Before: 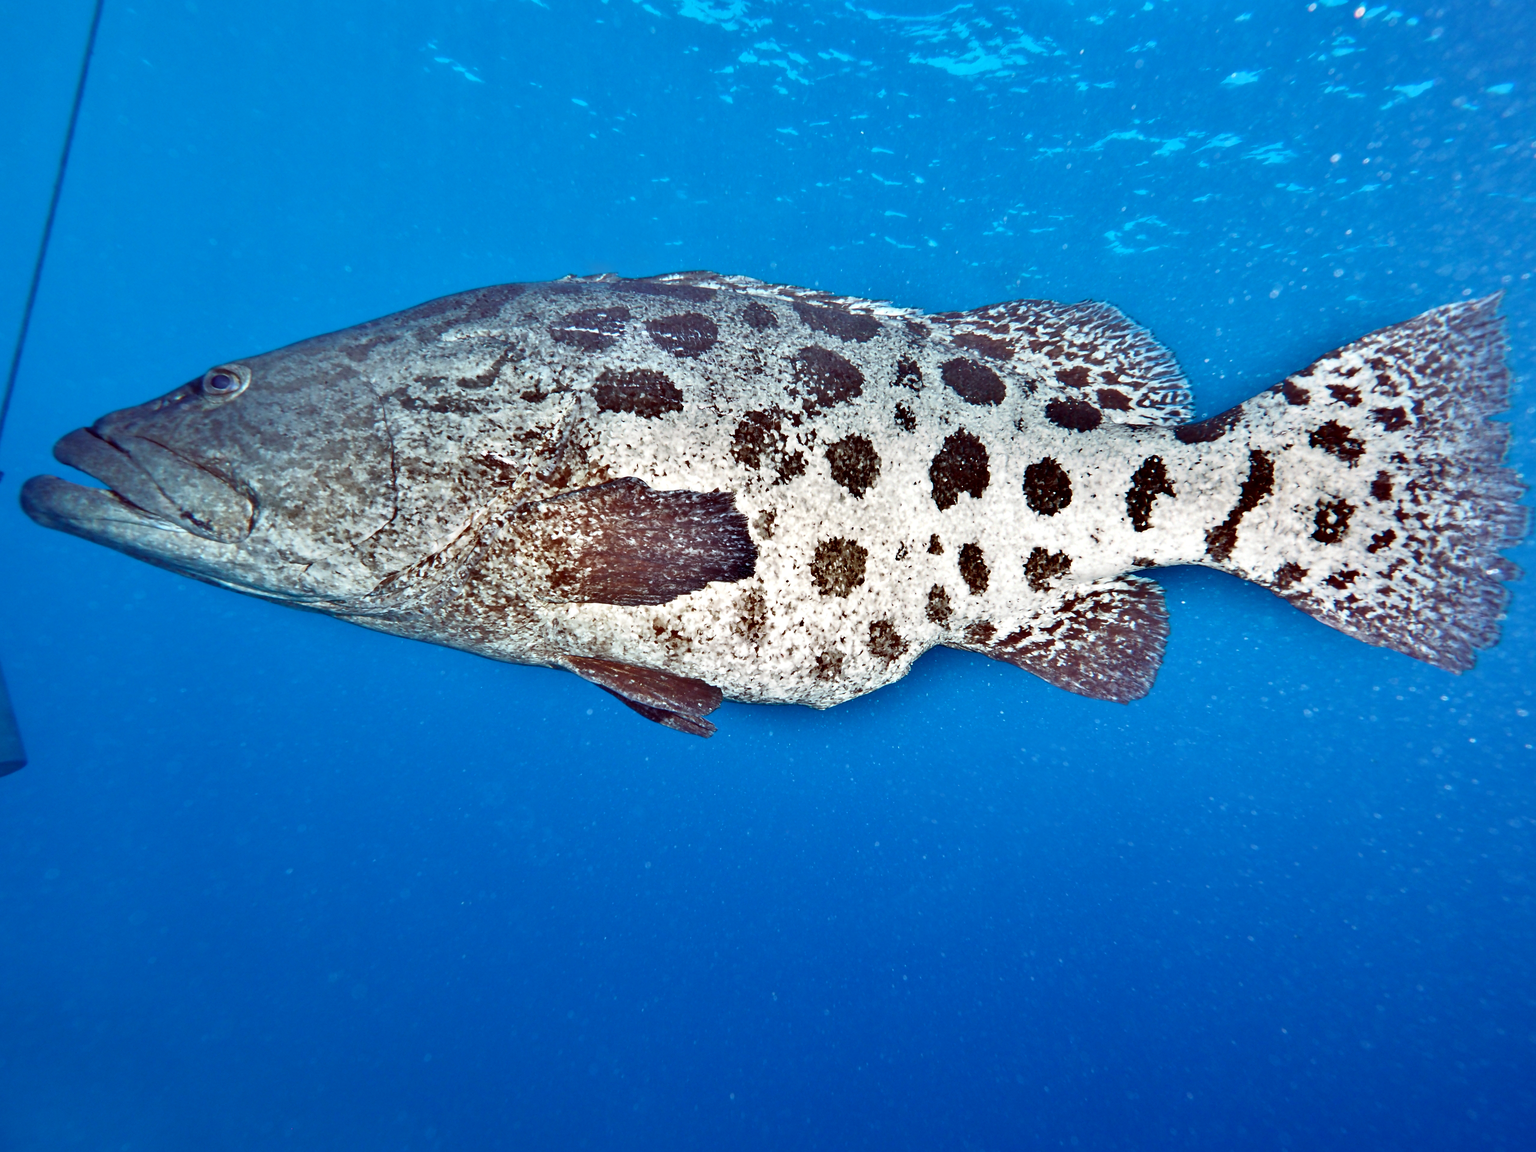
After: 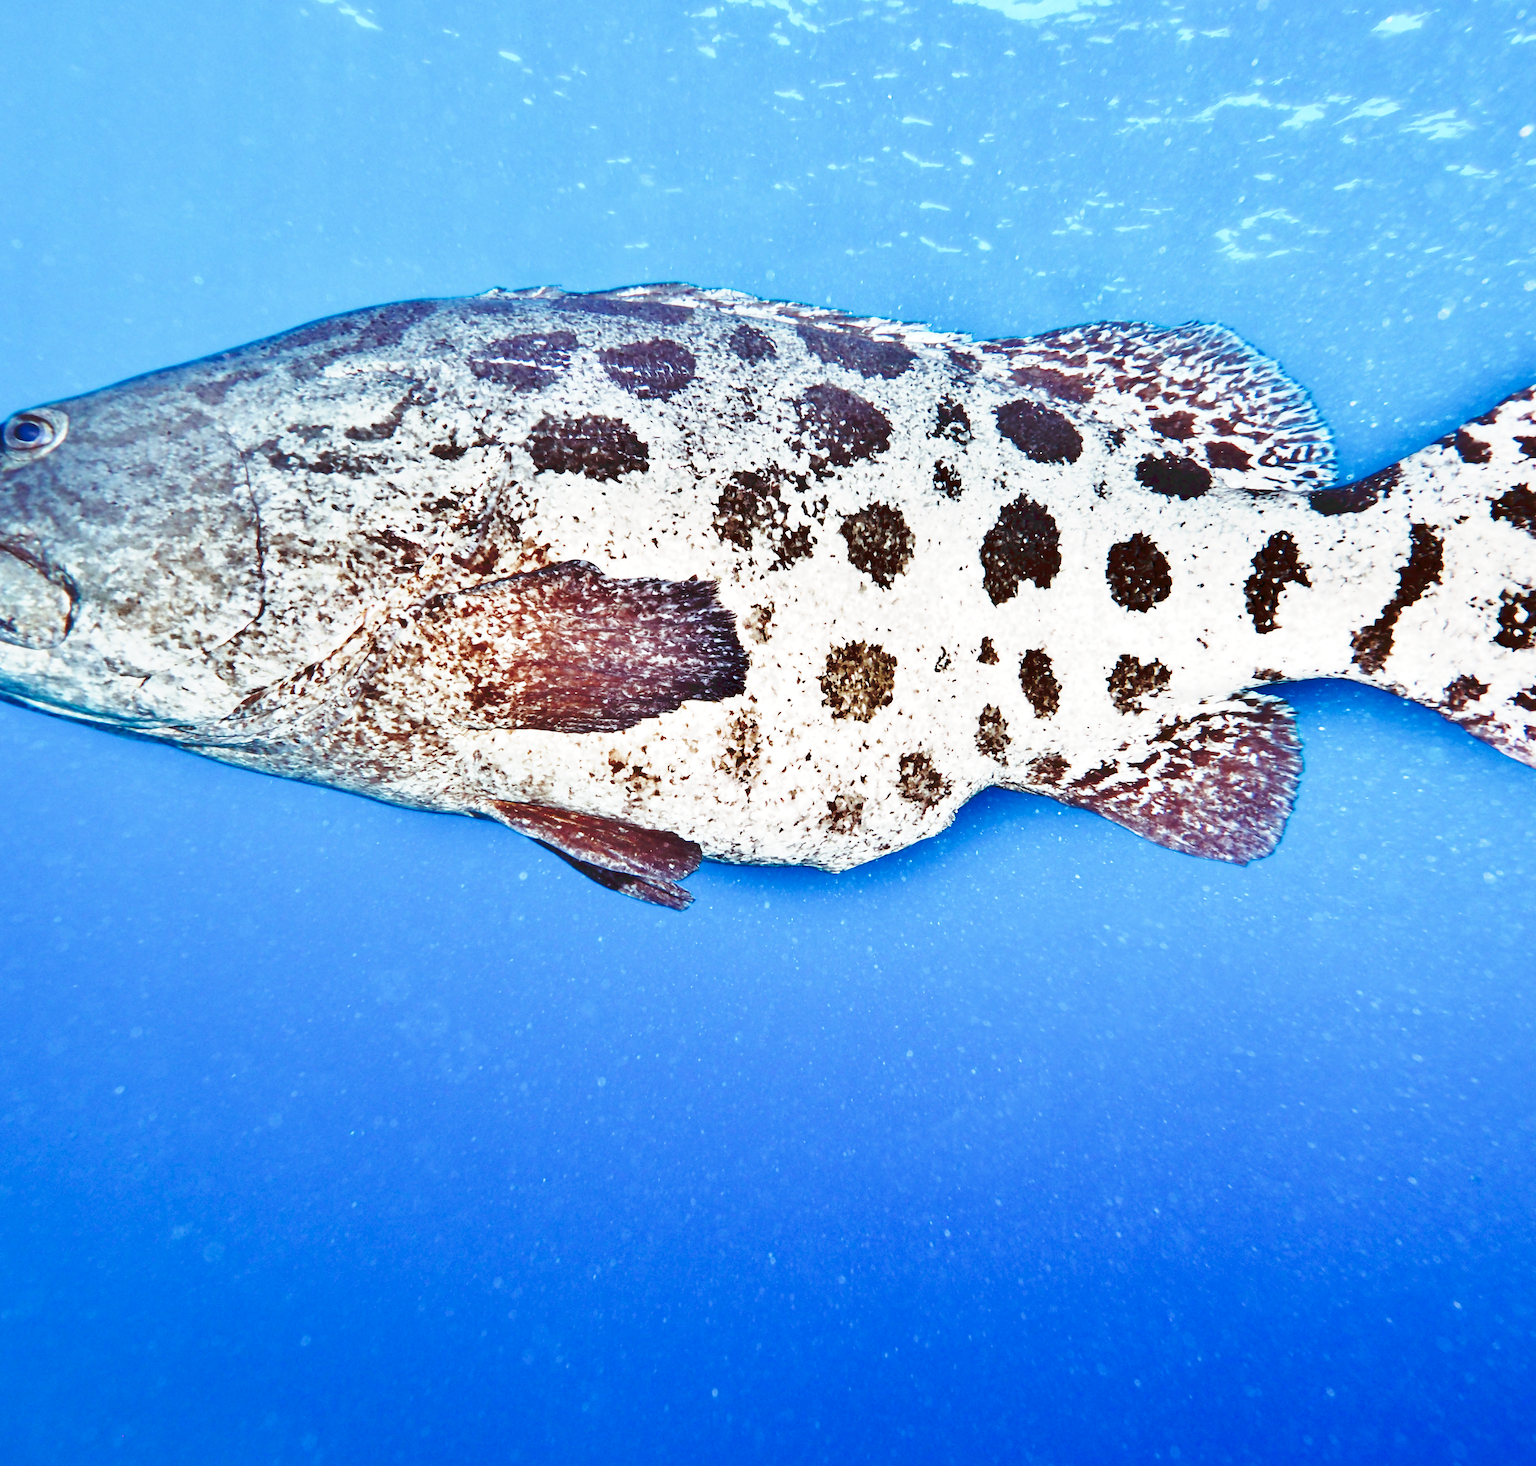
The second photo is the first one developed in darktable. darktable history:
tone curve: curves: ch0 [(0, 0) (0.003, 0.037) (0.011, 0.061) (0.025, 0.104) (0.044, 0.145) (0.069, 0.145) (0.1, 0.127) (0.136, 0.175) (0.177, 0.207) (0.224, 0.252) (0.277, 0.341) (0.335, 0.446) (0.399, 0.554) (0.468, 0.658) (0.543, 0.757) (0.623, 0.843) (0.709, 0.919) (0.801, 0.958) (0.898, 0.975) (1, 1)], preserve colors none
crop and rotate: left 13.063%, top 5.283%, right 12.543%
